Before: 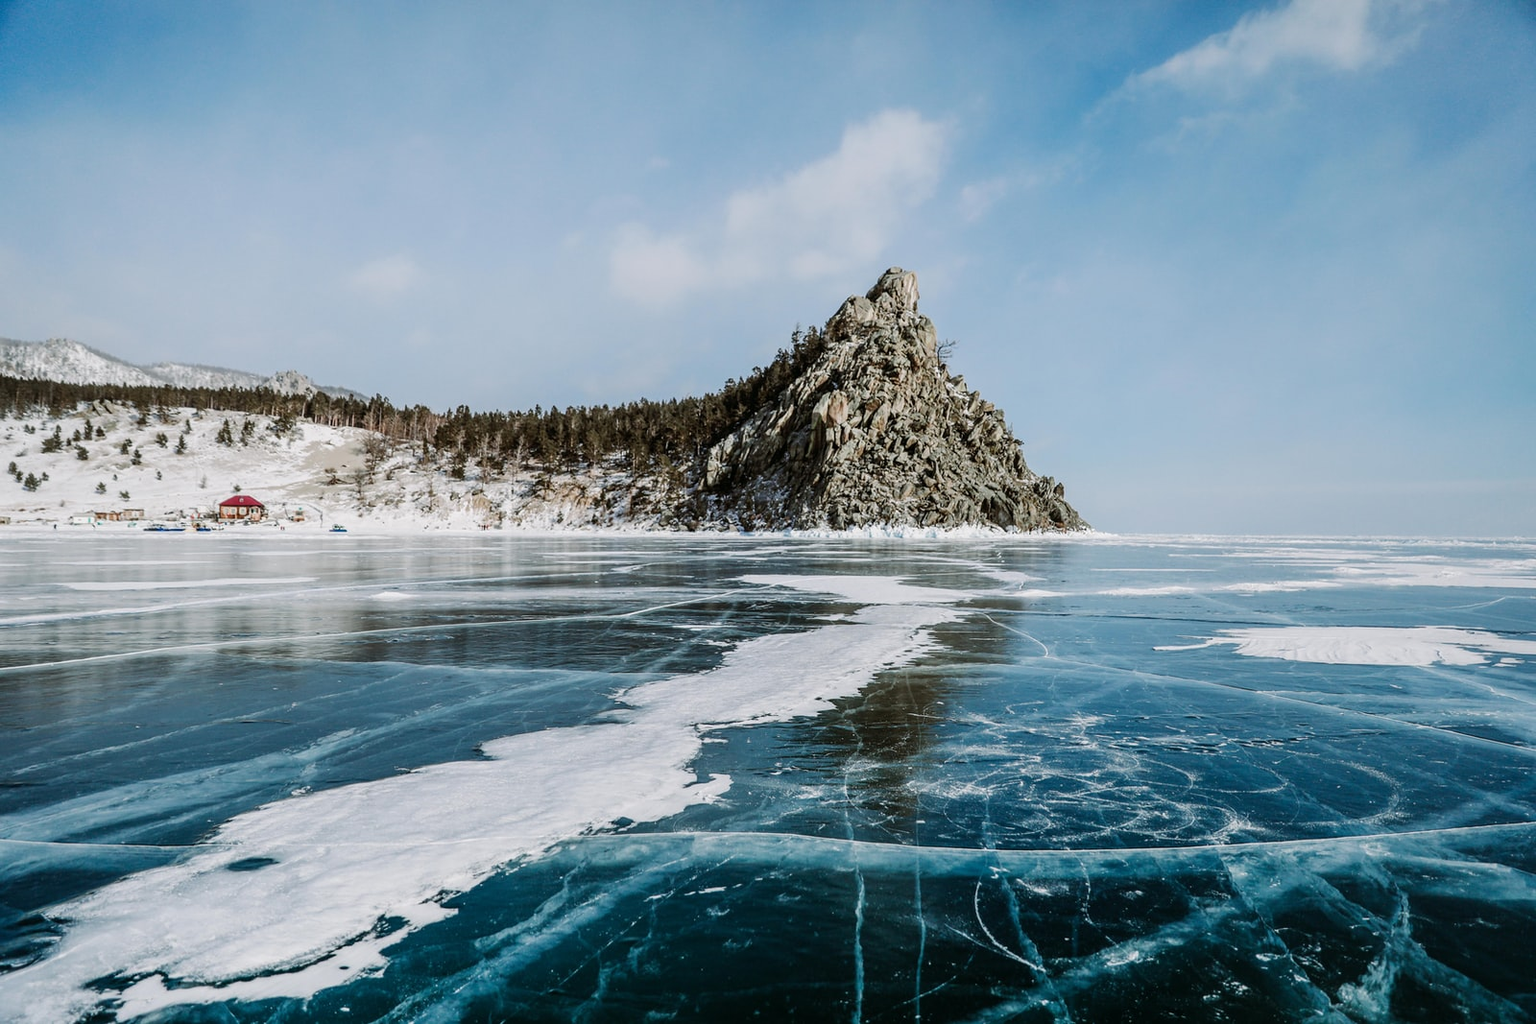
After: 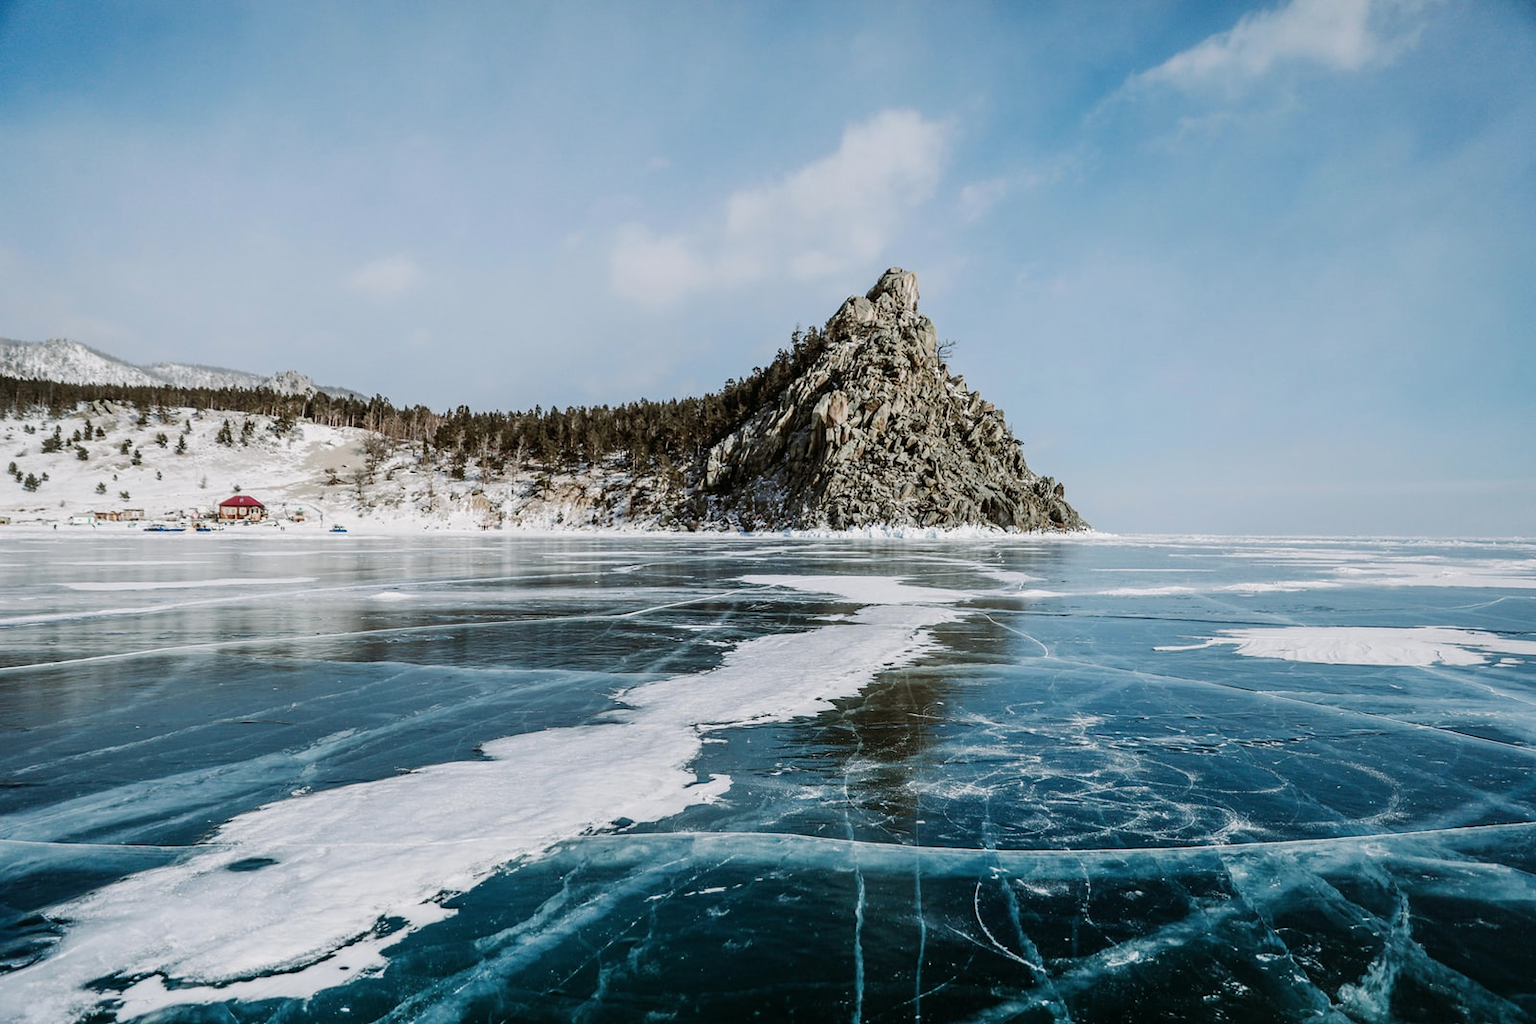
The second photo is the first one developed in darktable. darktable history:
contrast brightness saturation: contrast 0.01, saturation -0.051
